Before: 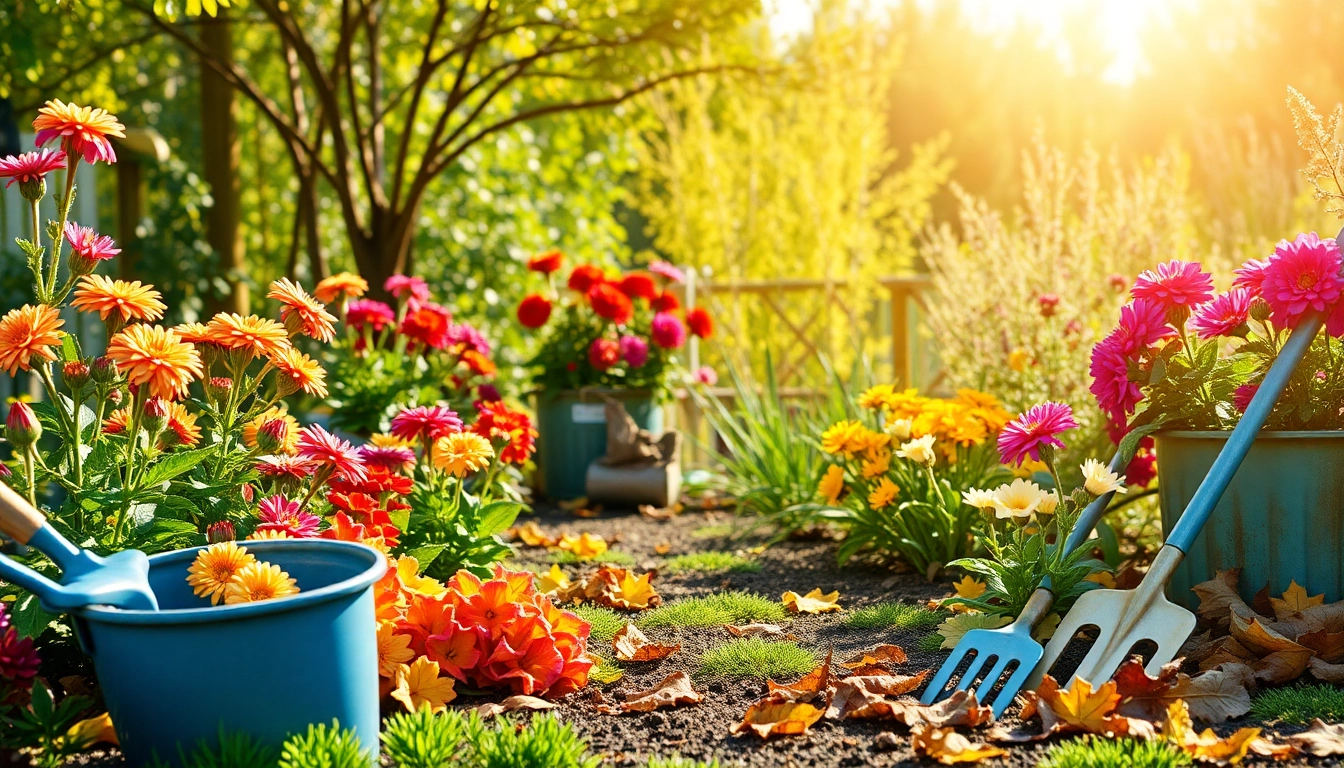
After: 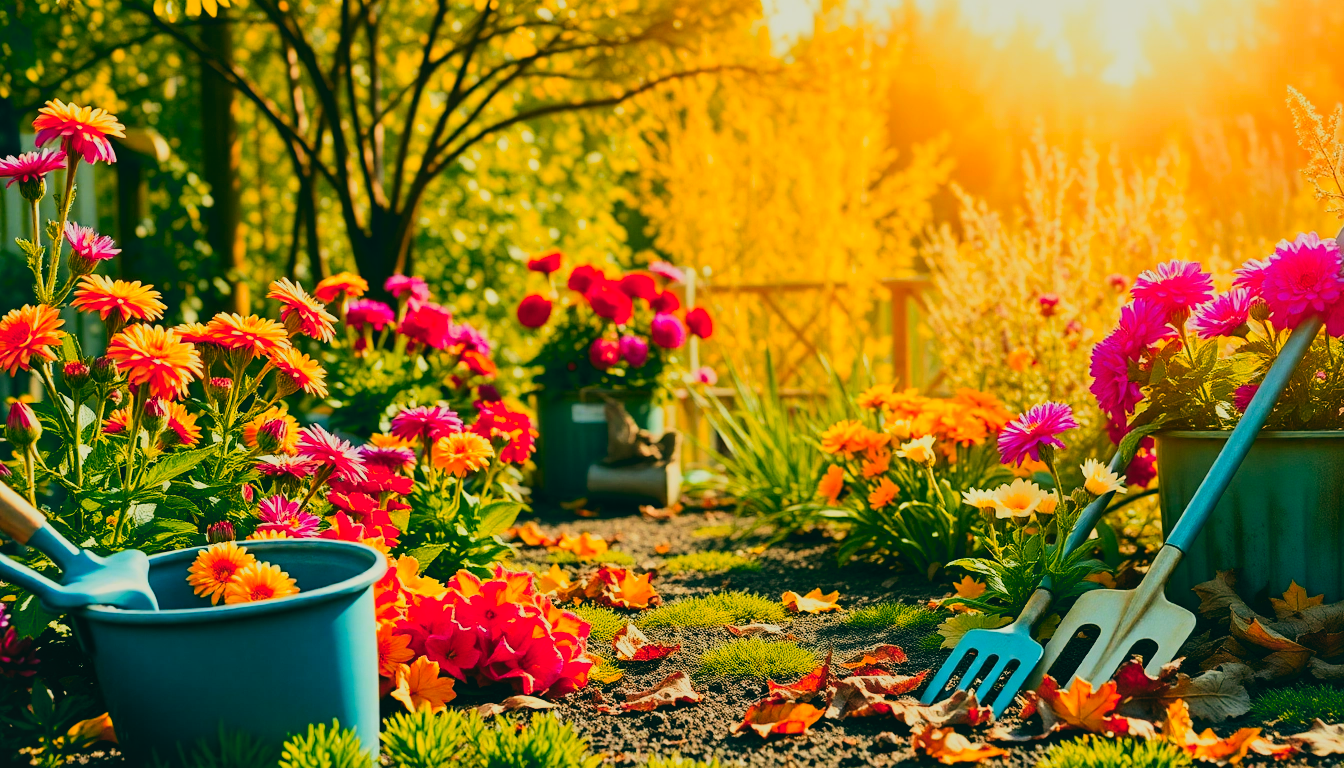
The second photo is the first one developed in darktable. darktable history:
filmic rgb: black relative exposure -7.5 EV, white relative exposure 5 EV, hardness 3.31, contrast 1.3, contrast in shadows safe
local contrast: mode bilateral grid, contrast 20, coarseness 50, detail 120%, midtone range 0.2
color balance: lift [1.005, 0.99, 1.007, 1.01], gamma [1, 1.034, 1.032, 0.966], gain [0.873, 1.055, 1.067, 0.933]
contrast brightness saturation: contrast -0.05, saturation -0.41
color zones: curves: ch1 [(0.239, 0.552) (0.75, 0.5)]; ch2 [(0.25, 0.462) (0.749, 0.457)], mix 25.94%
color correction: saturation 2.15
